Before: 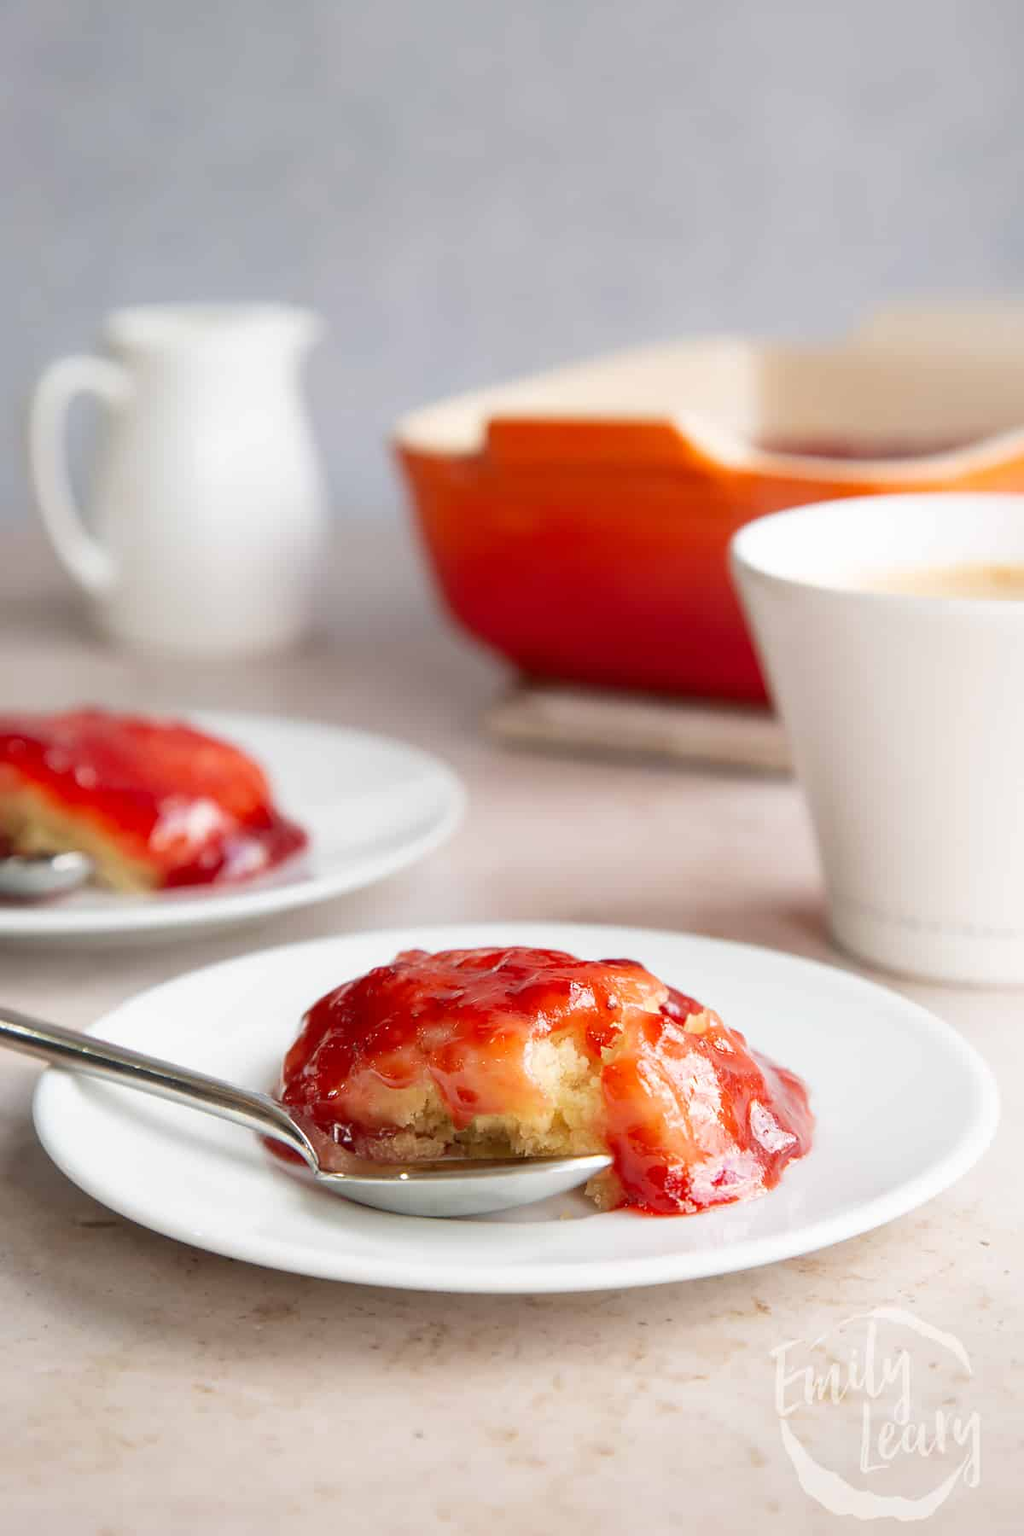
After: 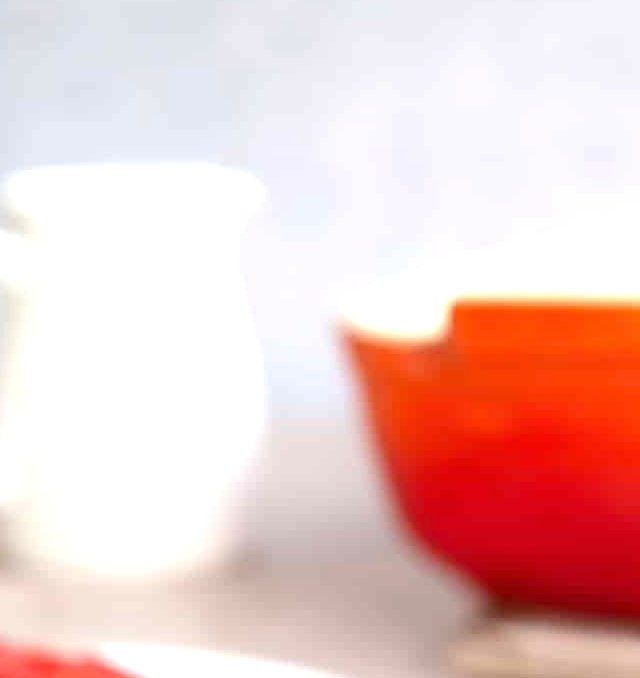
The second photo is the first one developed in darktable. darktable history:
crop: left 10.052%, top 10.588%, right 36.558%, bottom 51.709%
exposure: black level correction 0, exposure 0.947 EV, compensate highlight preservation false
